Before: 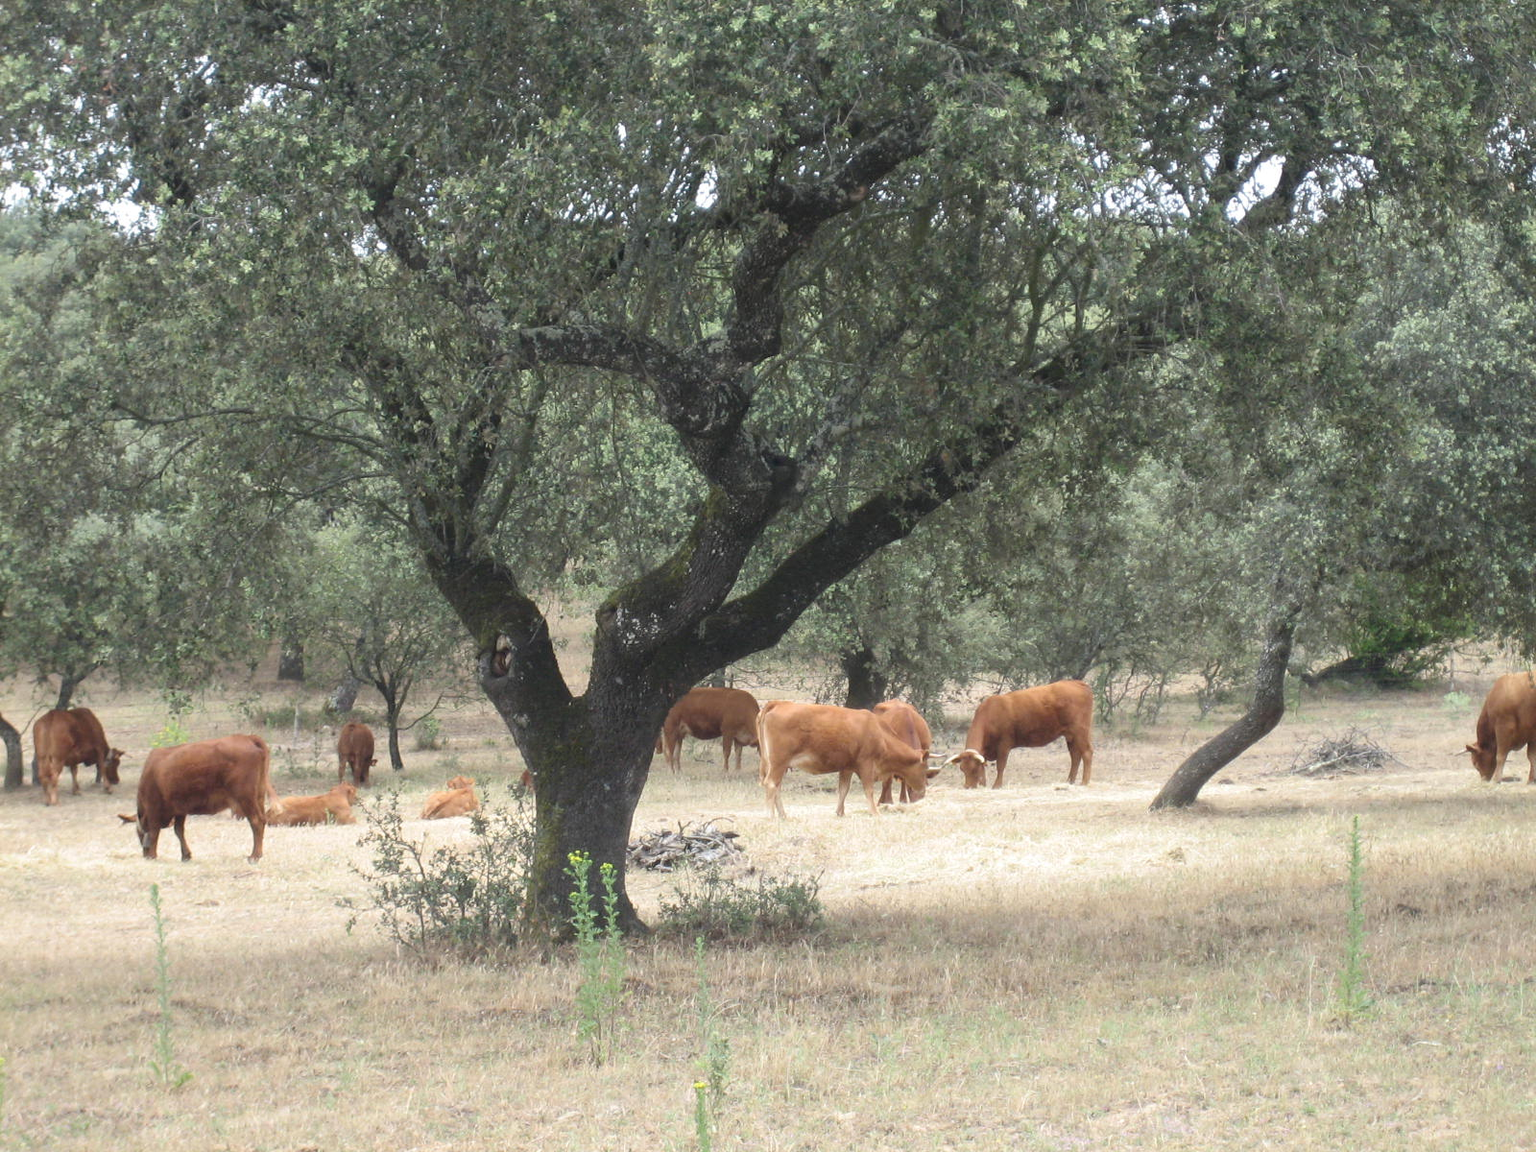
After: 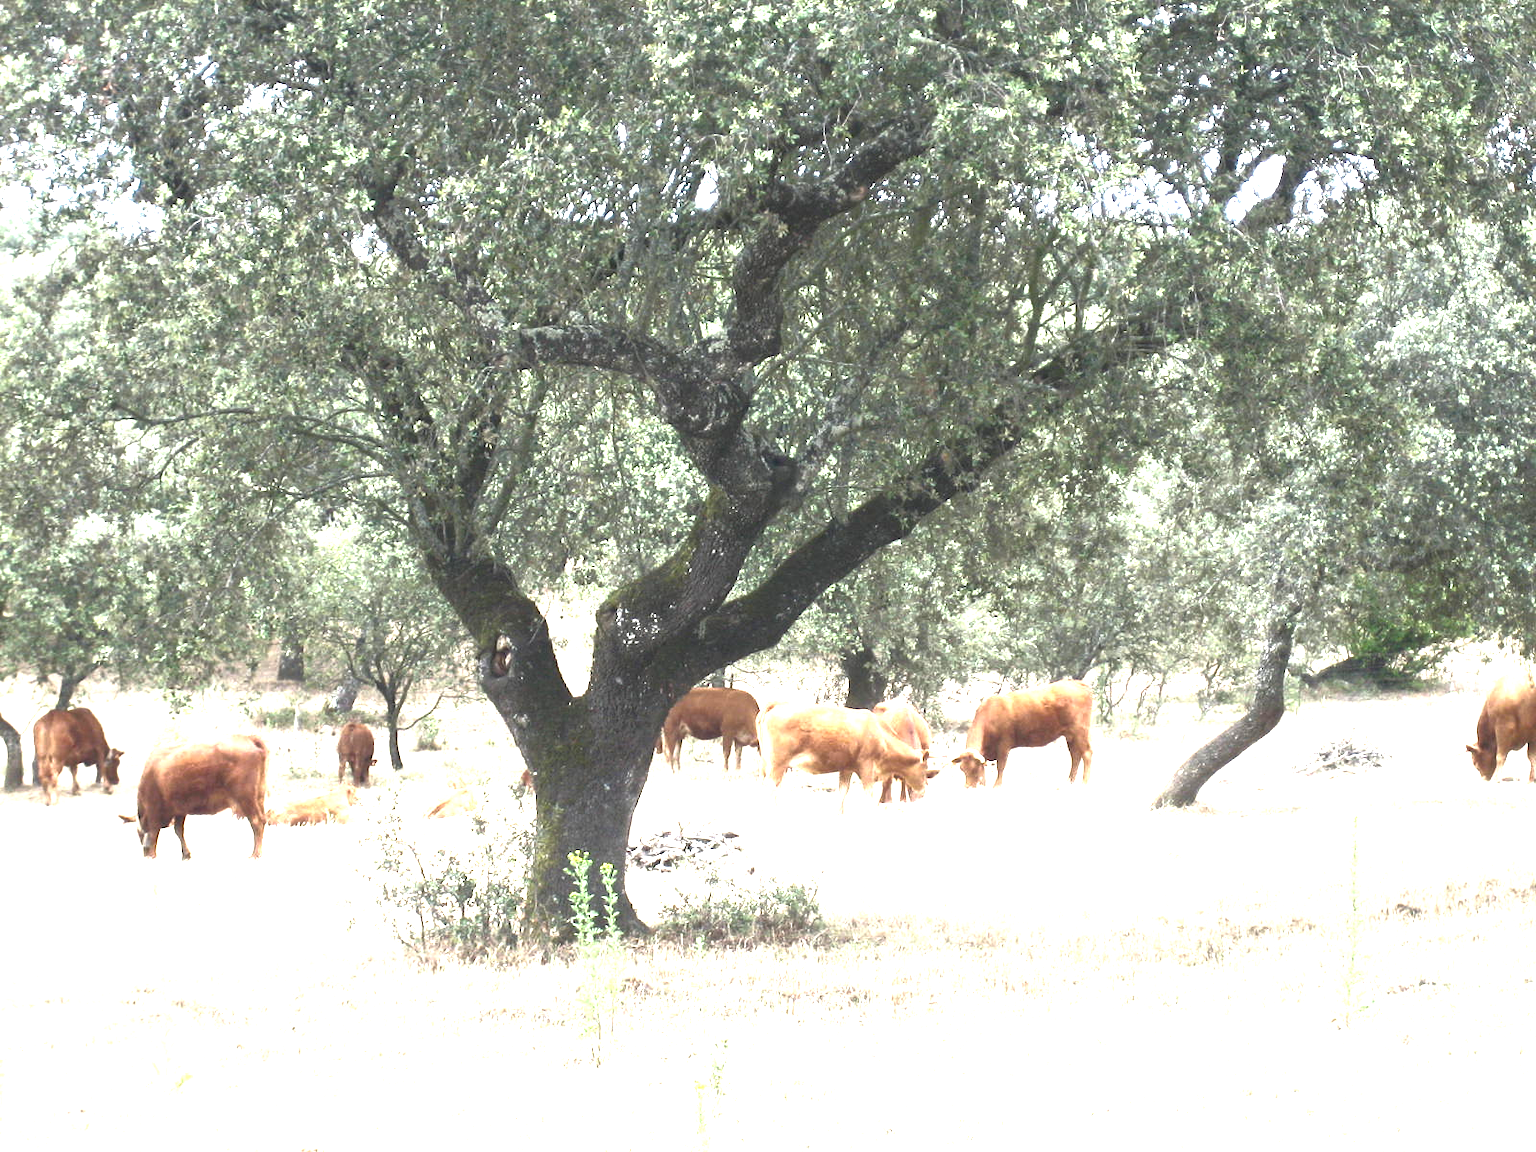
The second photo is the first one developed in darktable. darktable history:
exposure: black level correction 0, exposure 1.199 EV, compensate exposure bias true, compensate highlight preservation false
tone equalizer: -8 EV 0 EV, -7 EV -0.001 EV, -6 EV 0.005 EV, -5 EV -0.067 EV, -4 EV -0.101 EV, -3 EV -0.153 EV, -2 EV 0.24 EV, -1 EV 0.725 EV, +0 EV 0.508 EV, edges refinement/feathering 500, mask exposure compensation -1.57 EV, preserve details no
